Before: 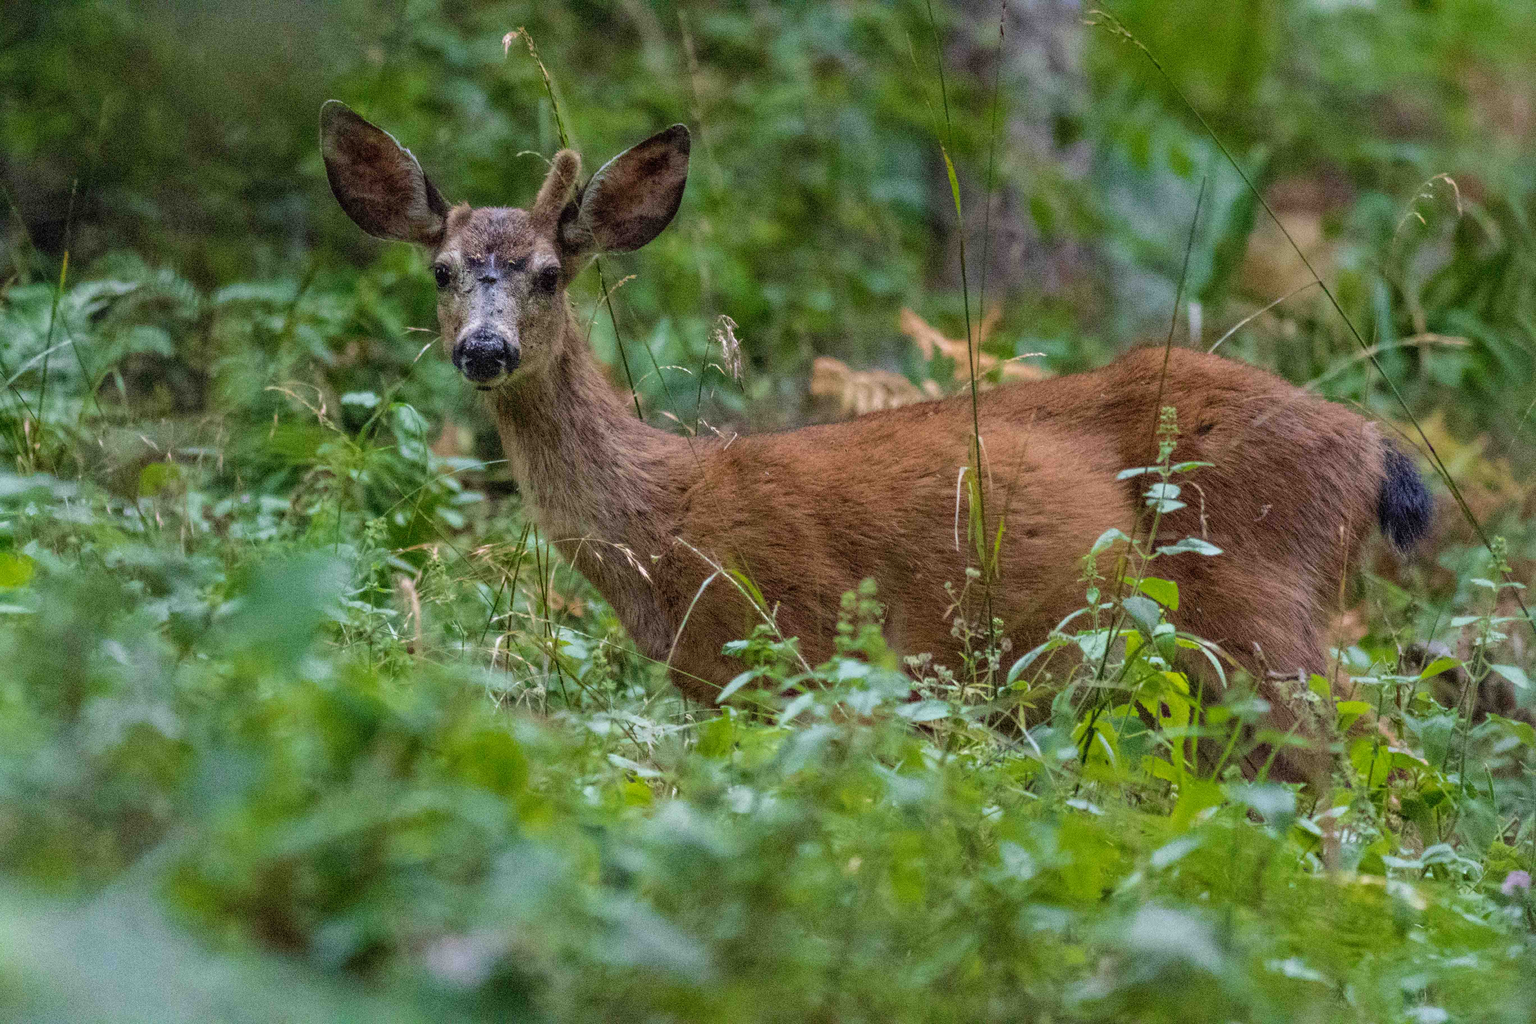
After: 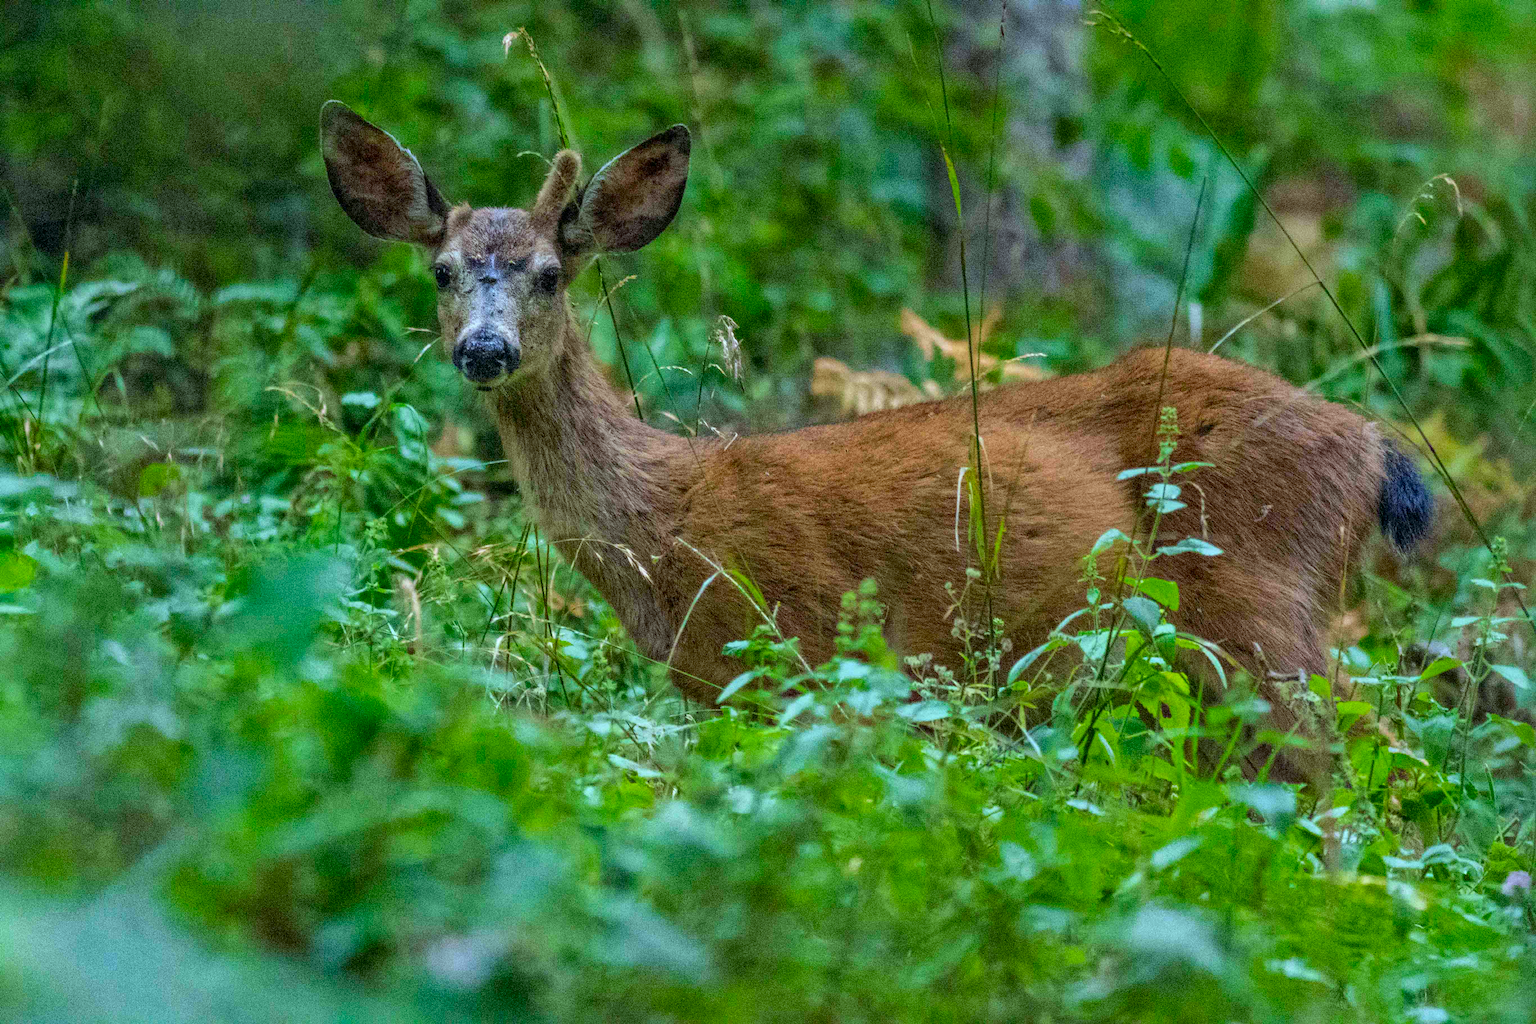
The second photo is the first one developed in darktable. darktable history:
local contrast: mode bilateral grid, contrast 20, coarseness 50, detail 132%, midtone range 0.2
color correction: highlights a* -7.33, highlights b* 1.26, shadows a* -3.55, saturation 1.4
white balance: red 0.967, blue 1.049
